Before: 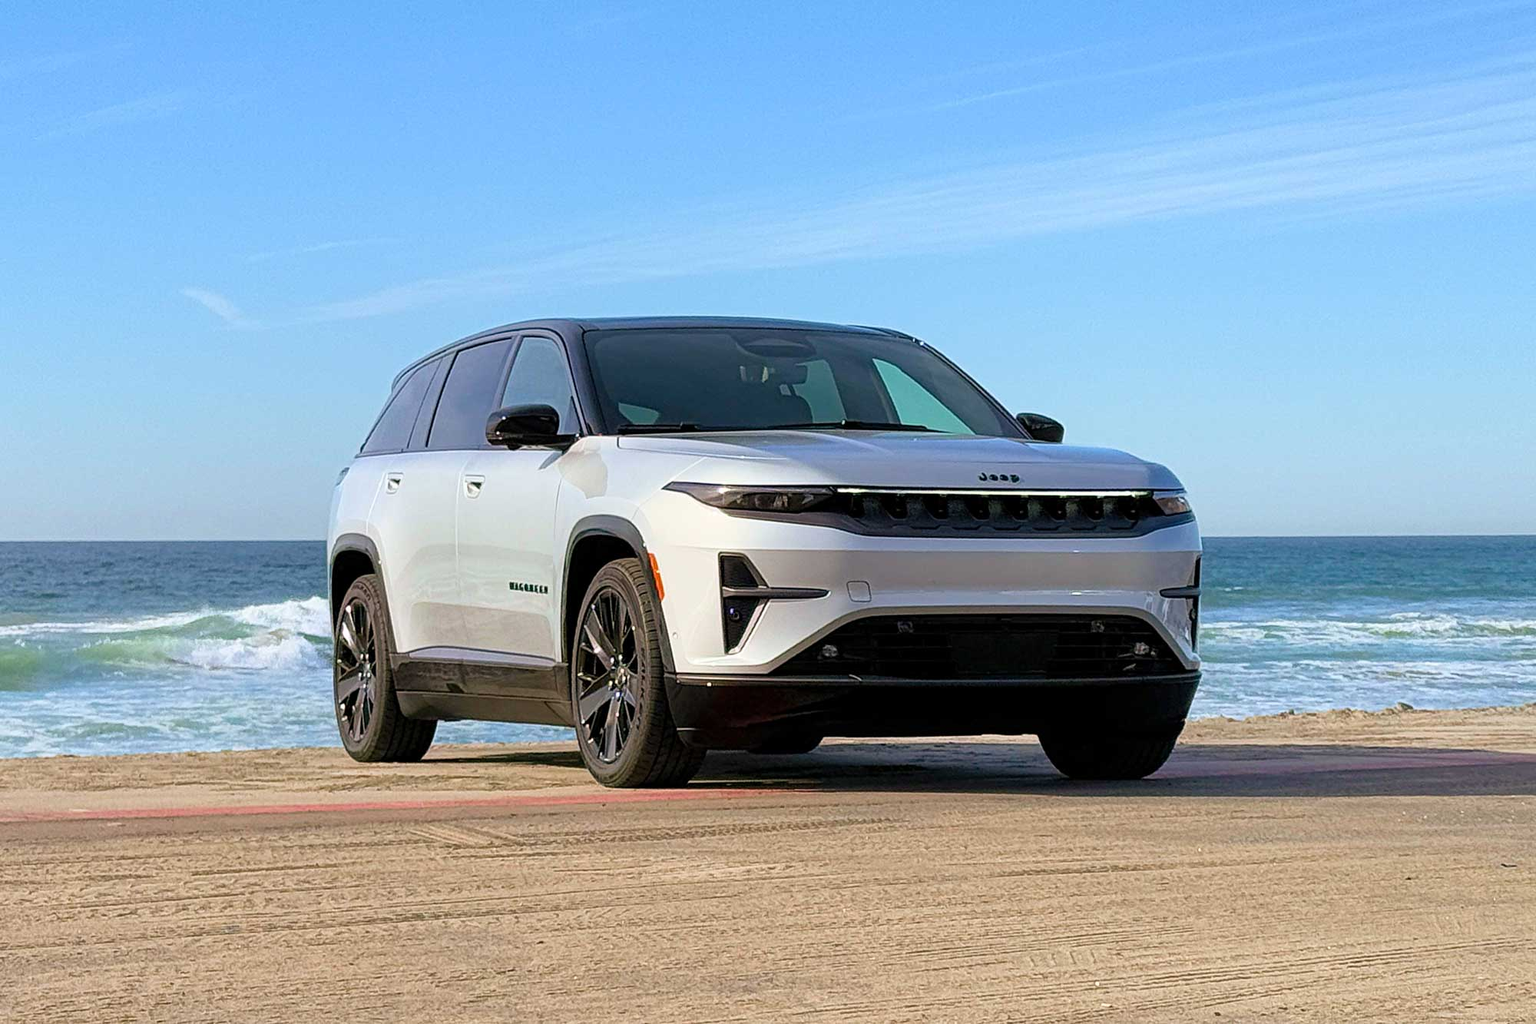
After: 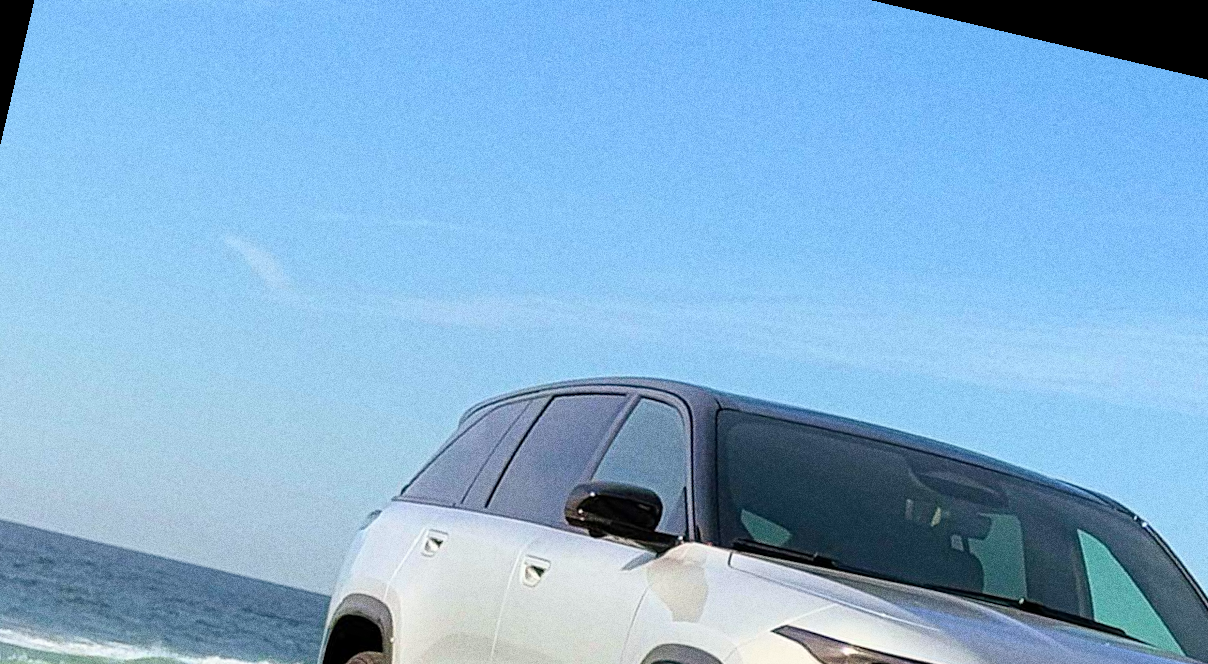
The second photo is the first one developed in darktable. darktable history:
grain: coarseness 0.09 ISO, strength 40%
white balance: red 1.009, blue 0.985
rotate and perspective: rotation 13.27°, automatic cropping off
crop: left 10.121%, top 10.631%, right 36.218%, bottom 51.526%
